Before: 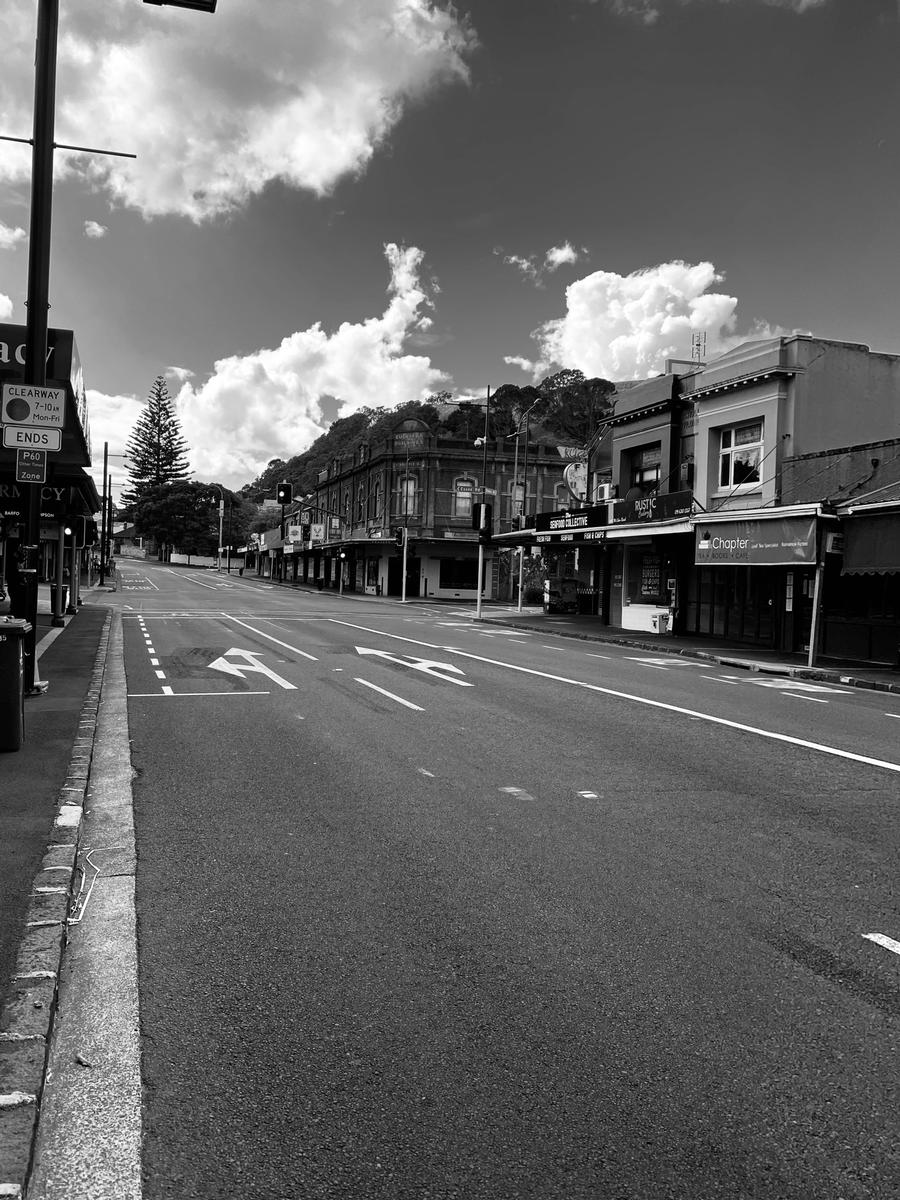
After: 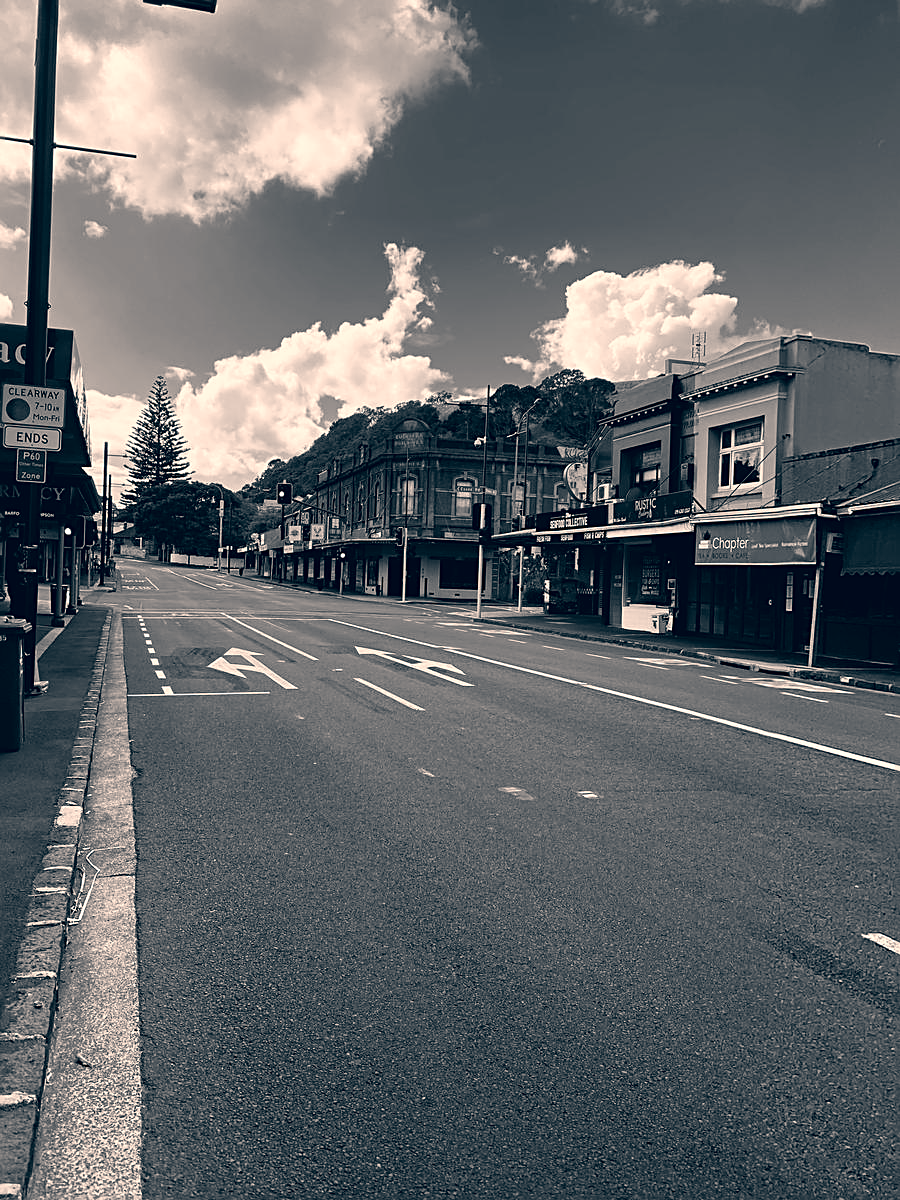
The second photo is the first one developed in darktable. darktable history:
color correction: highlights a* 10.32, highlights b* 14.66, shadows a* -9.59, shadows b* -15.02
sharpen: on, module defaults
